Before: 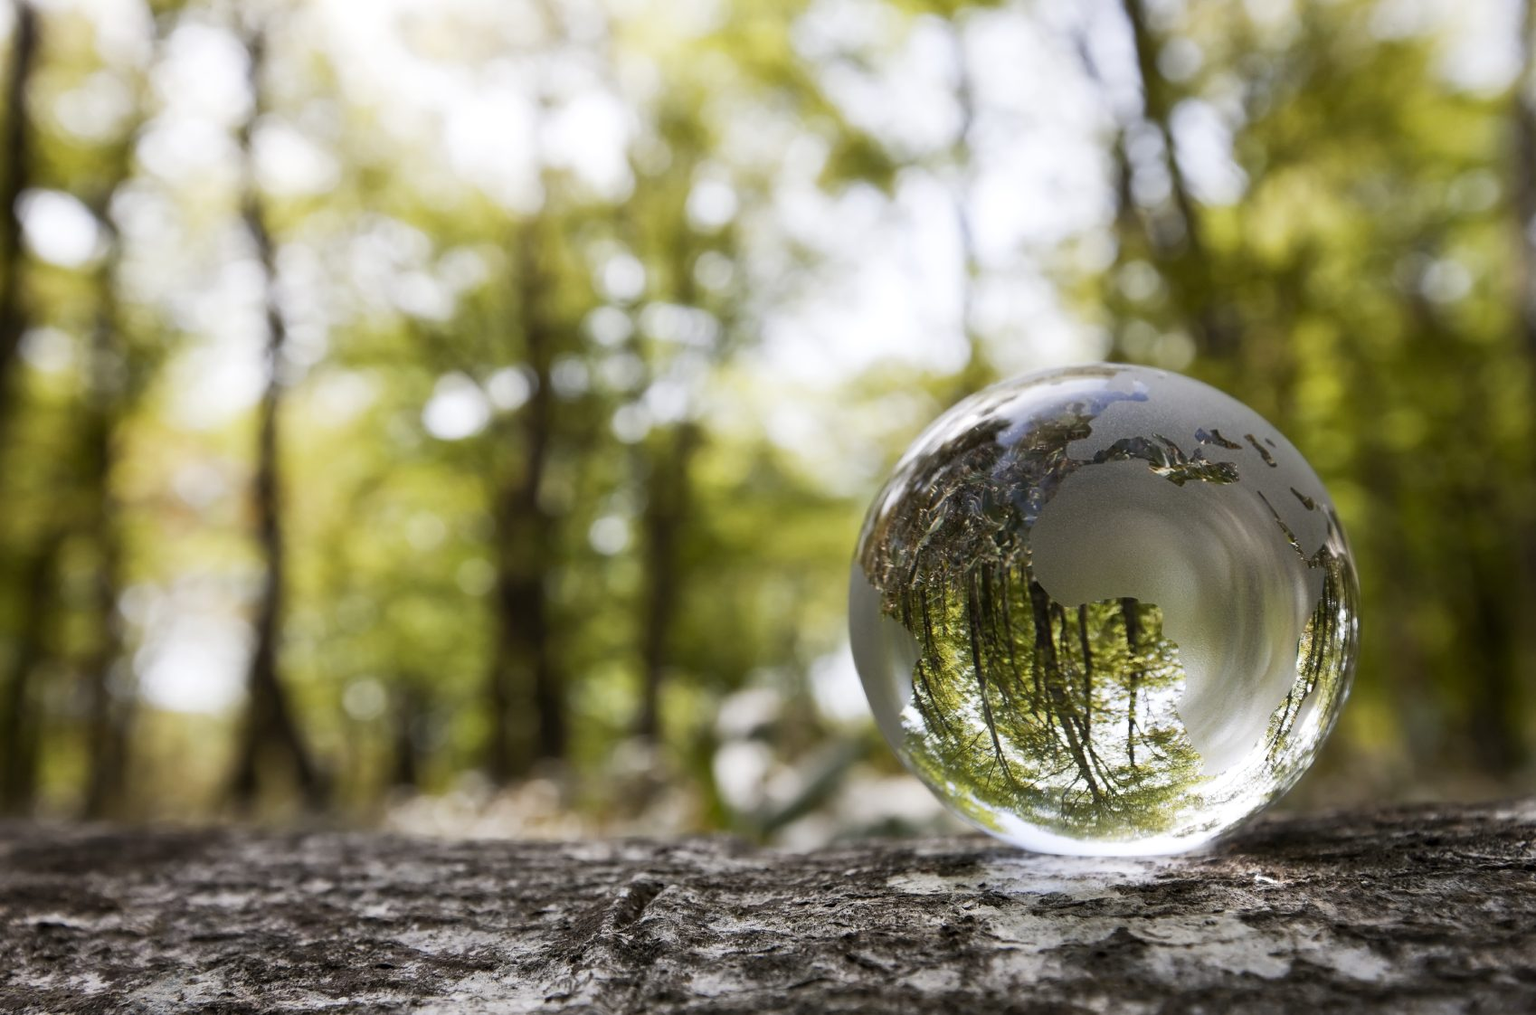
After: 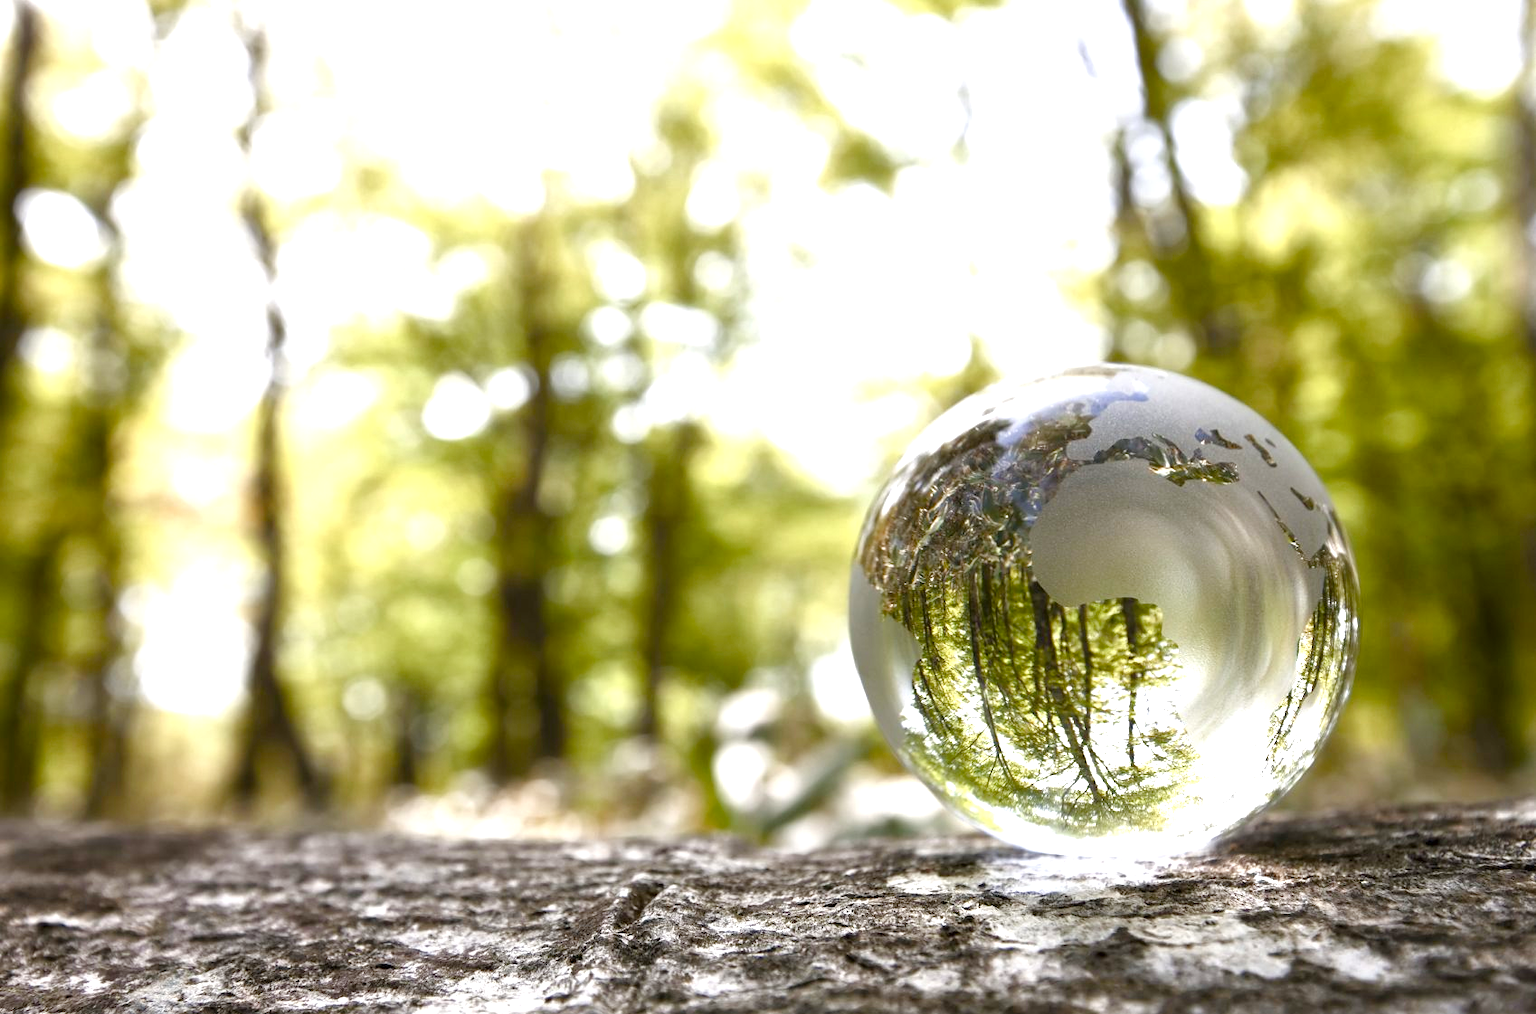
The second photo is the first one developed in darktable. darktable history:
color balance rgb: perceptual saturation grading › global saturation 20%, perceptual saturation grading › highlights -50%, perceptual saturation grading › shadows 30%, perceptual brilliance grading › global brilliance 10%, perceptual brilliance grading › shadows 15%
exposure: black level correction 0, exposure 0.7 EV, compensate exposure bias true, compensate highlight preservation false
